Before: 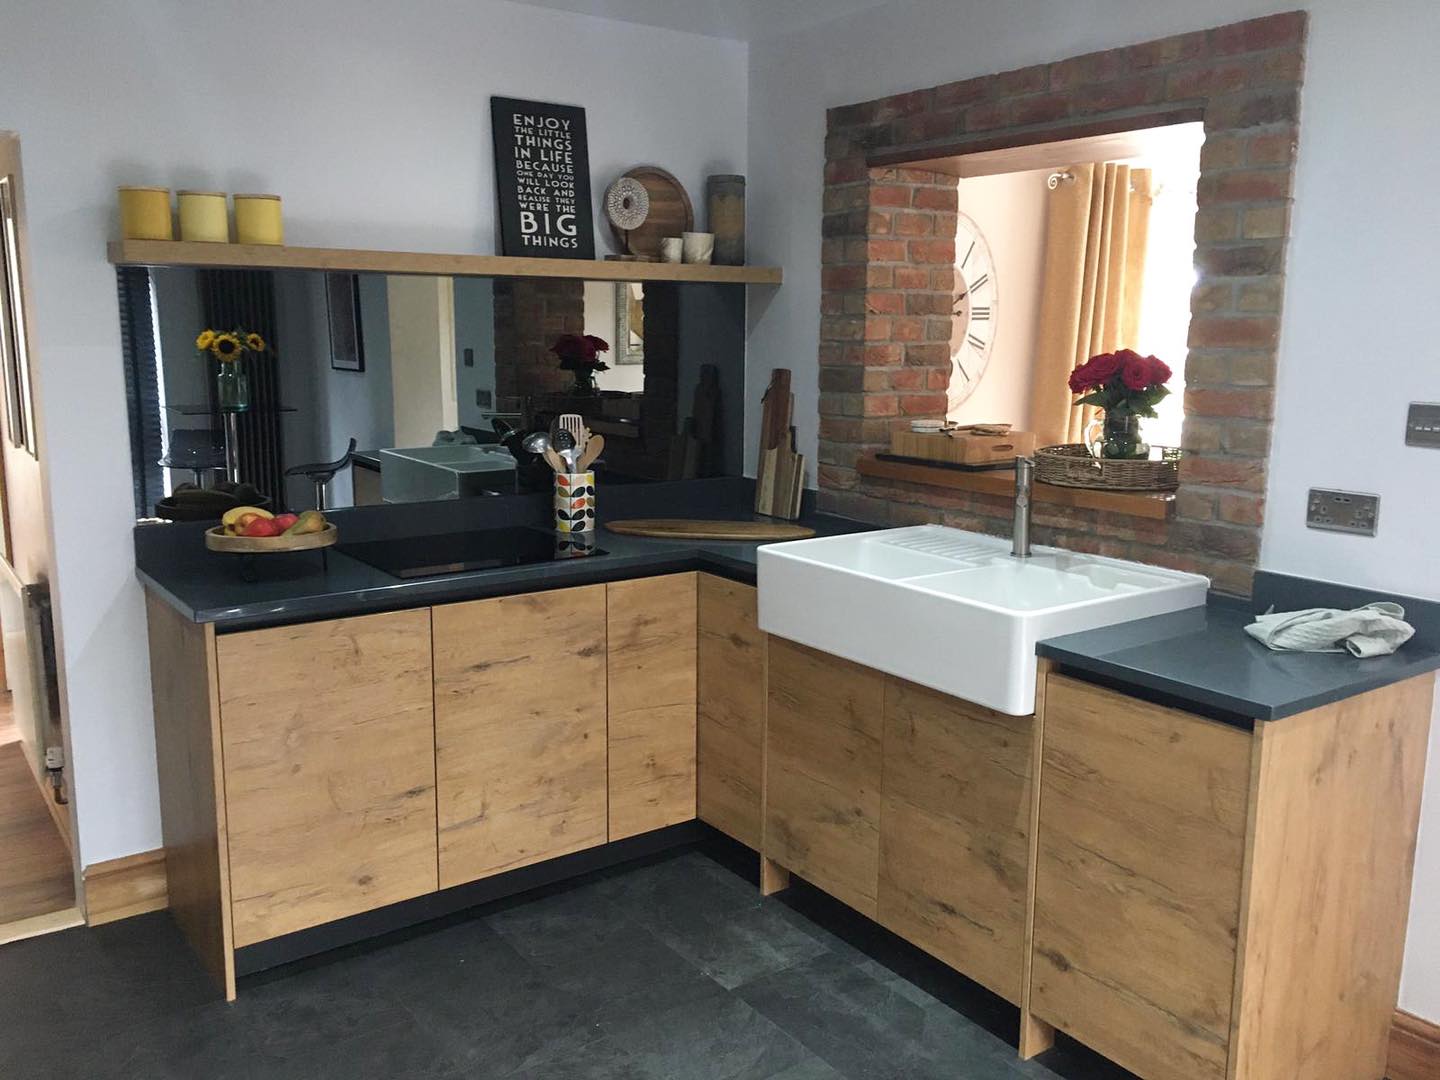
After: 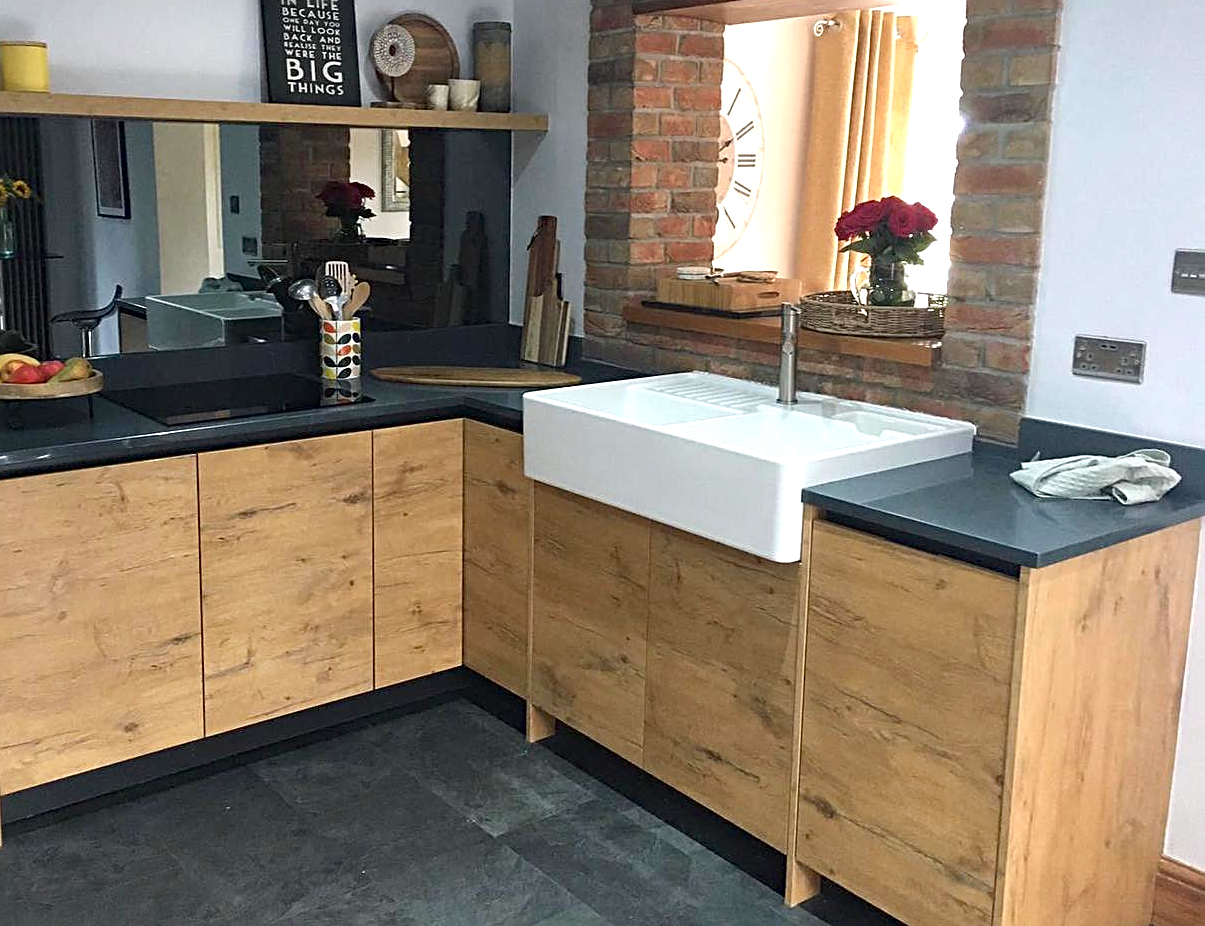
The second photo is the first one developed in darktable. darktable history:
haze removal: compatibility mode true, adaptive false
crop: left 16.315%, top 14.246%
local contrast: mode bilateral grid, contrast 15, coarseness 36, detail 105%, midtone range 0.2
exposure: black level correction 0, exposure 0.5 EV, compensate exposure bias true, compensate highlight preservation false
sharpen: on, module defaults
